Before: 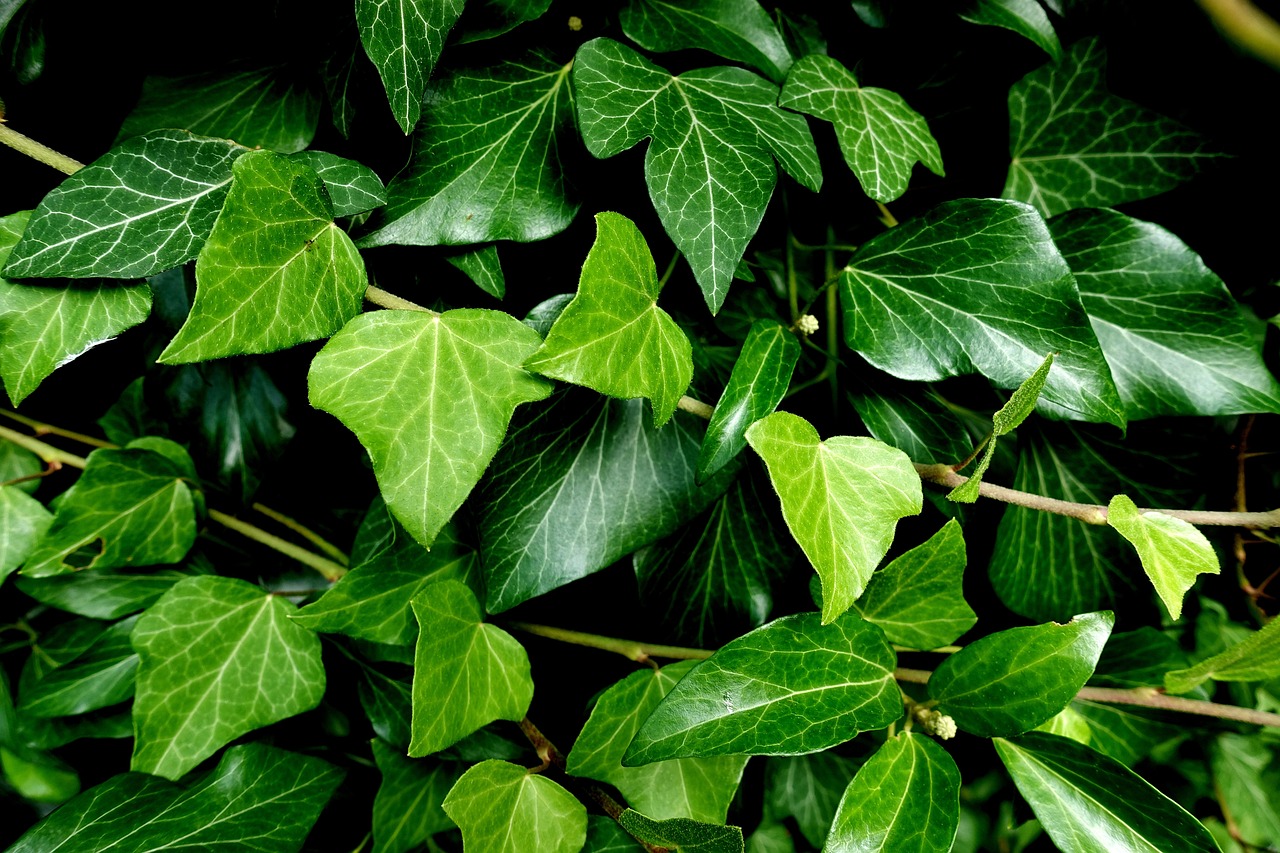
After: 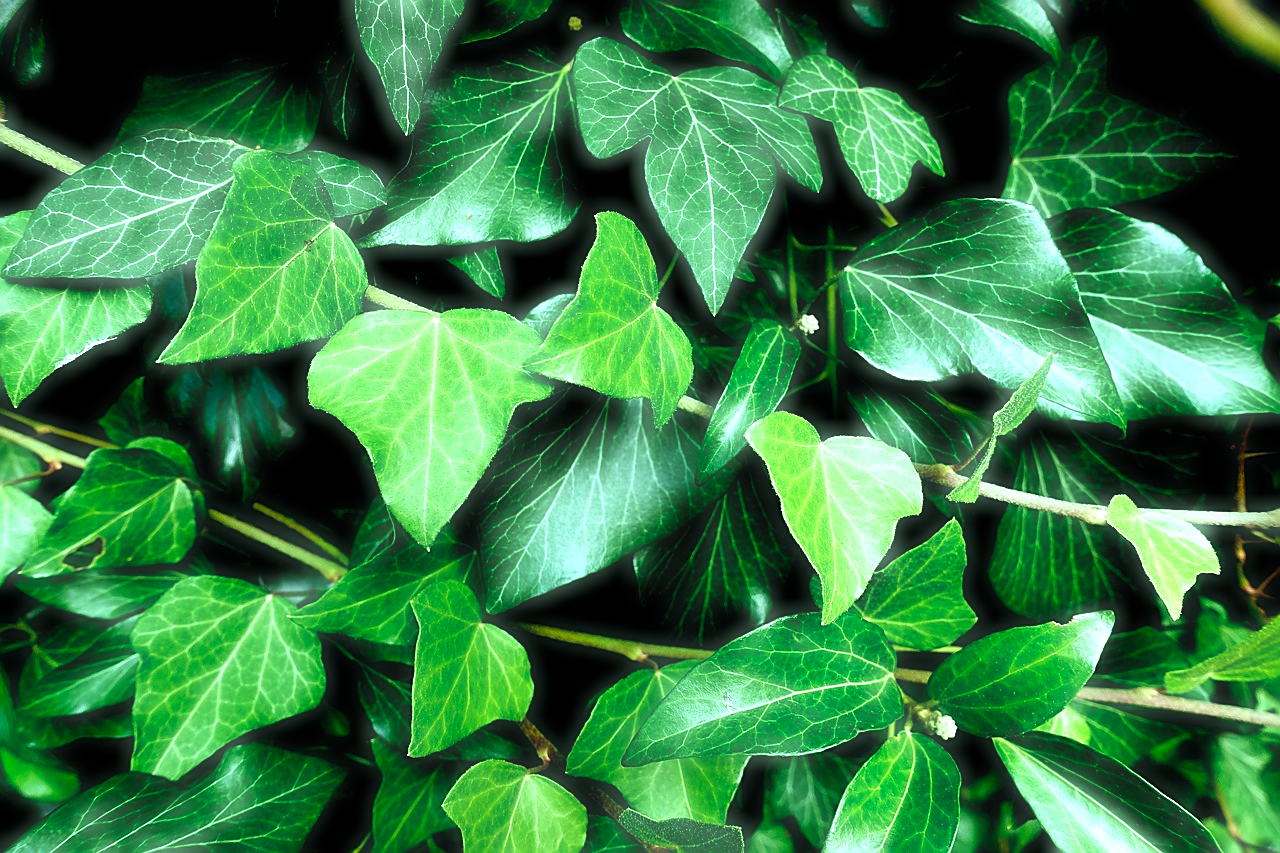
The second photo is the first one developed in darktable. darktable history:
haze removal: strength -0.898, distance 0.223, compatibility mode true, adaptive false
sharpen: on, module defaults
exposure: exposure 0.6 EV, compensate highlight preservation false
color balance rgb: perceptual saturation grading › global saturation 25.522%, global vibrance 9.392%
color calibration: x 0.381, y 0.391, temperature 4087.68 K
